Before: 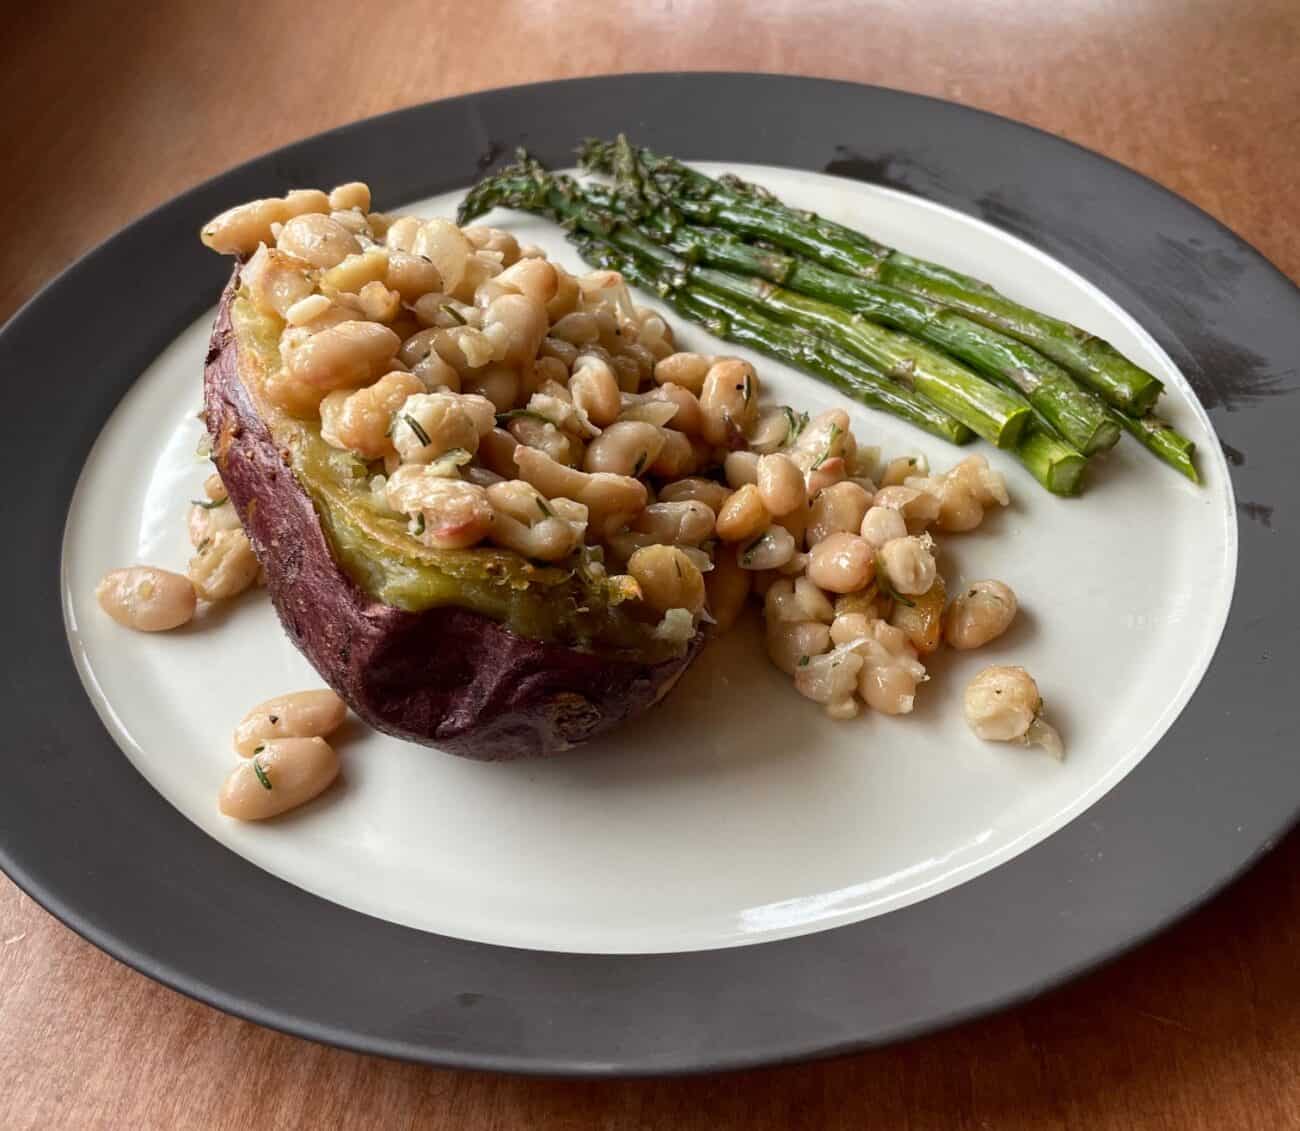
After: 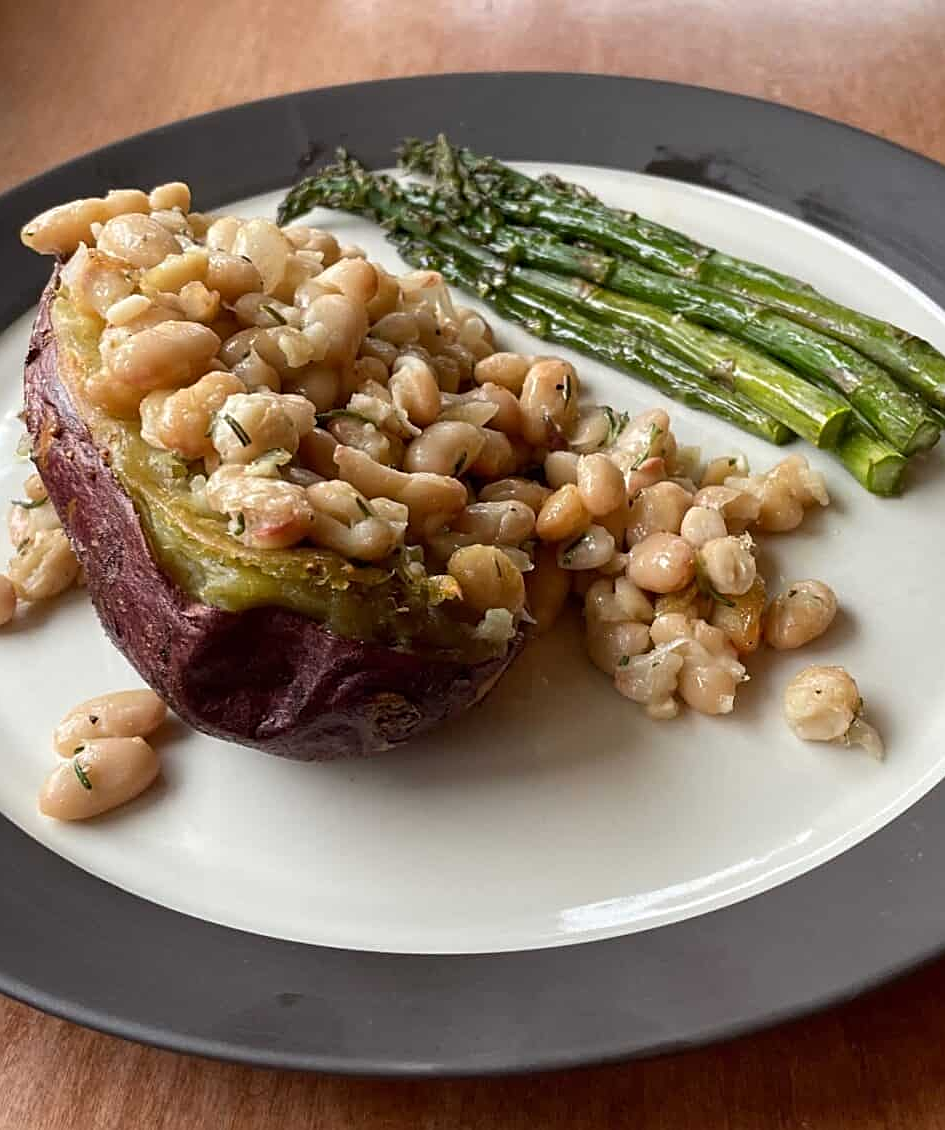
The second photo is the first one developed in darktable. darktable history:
sharpen: on, module defaults
crop: left 13.852%, top 0%, right 13.435%
